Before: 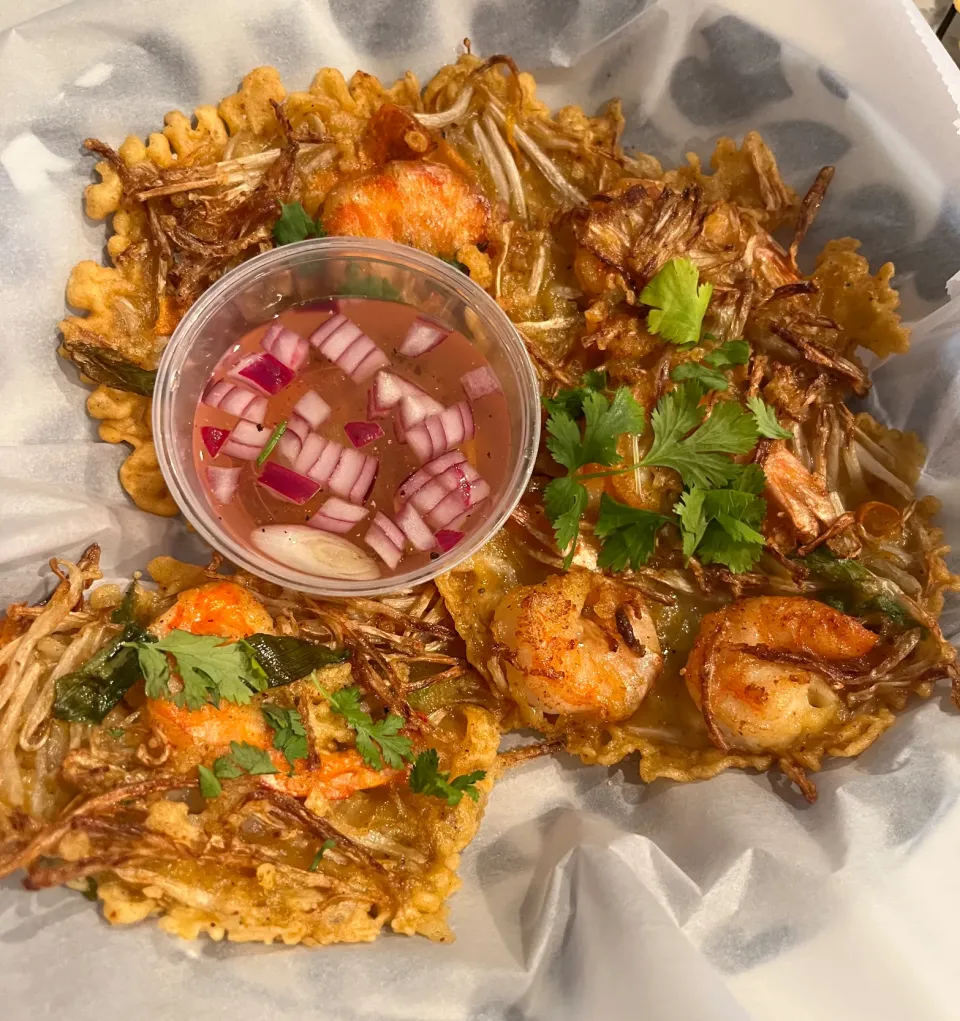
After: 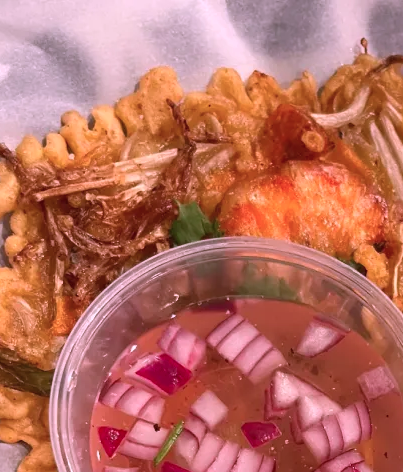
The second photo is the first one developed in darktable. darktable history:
color correction: highlights a* 15.46, highlights b* -20.56
crop and rotate: left 10.817%, top 0.062%, right 47.194%, bottom 53.626%
